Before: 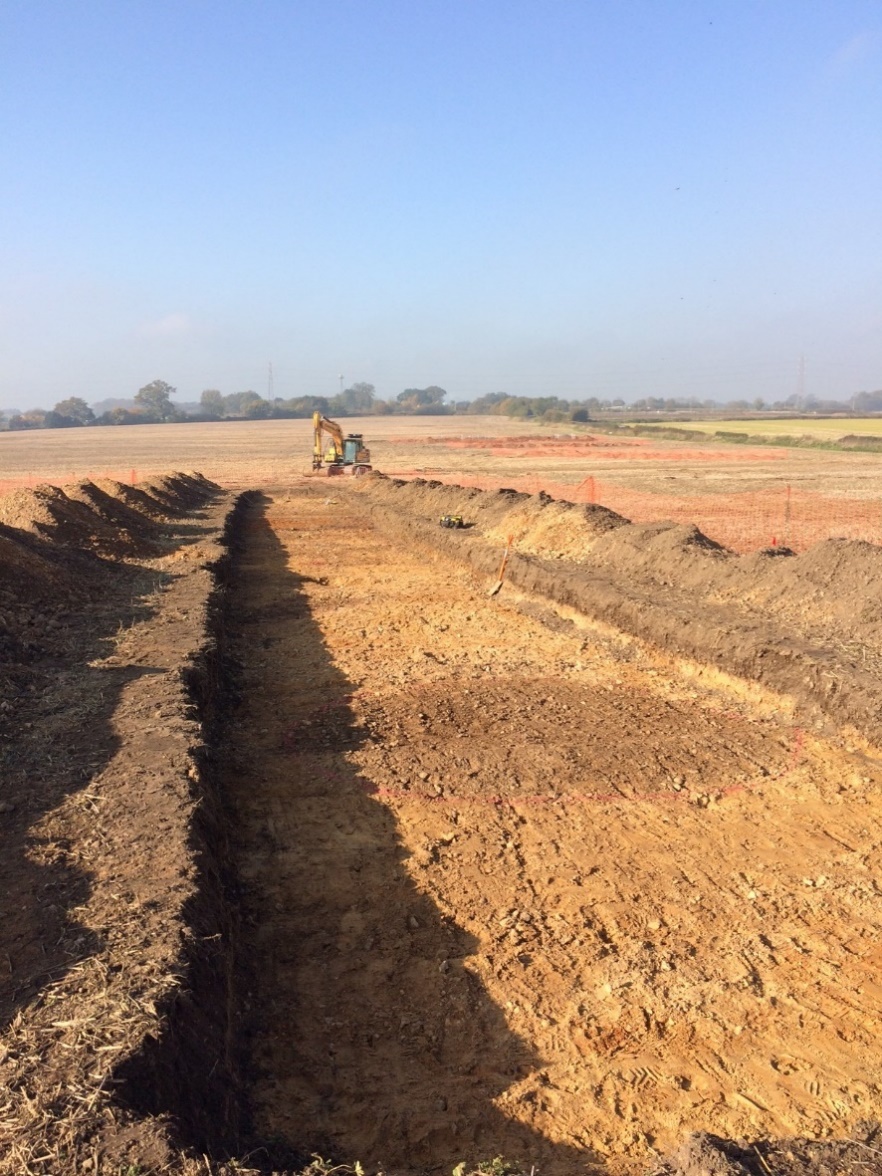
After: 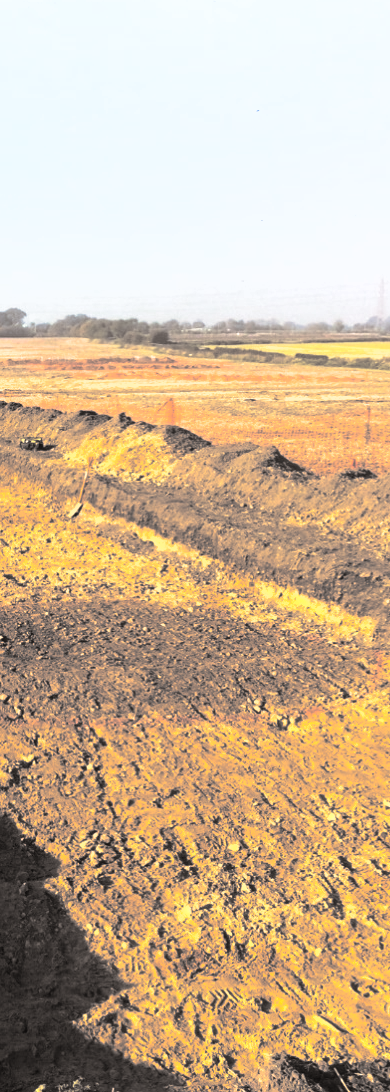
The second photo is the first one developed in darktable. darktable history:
contrast brightness saturation: saturation -0.05
color correction: highlights a* 0.207, highlights b* 2.7, shadows a* -0.874, shadows b* -4.78
exposure: exposure 0.2 EV, compensate highlight preservation false
crop: left 47.628%, top 6.643%, right 7.874%
split-toning: shadows › hue 26°, shadows › saturation 0.09, highlights › hue 40°, highlights › saturation 0.18, balance -63, compress 0%
tone curve: curves: ch0 [(0, 0.081) (0.483, 0.453) (0.881, 0.992)]
fill light: exposure -2 EV, width 8.6
color balance rgb: perceptual saturation grading › global saturation 40%, global vibrance 15%
